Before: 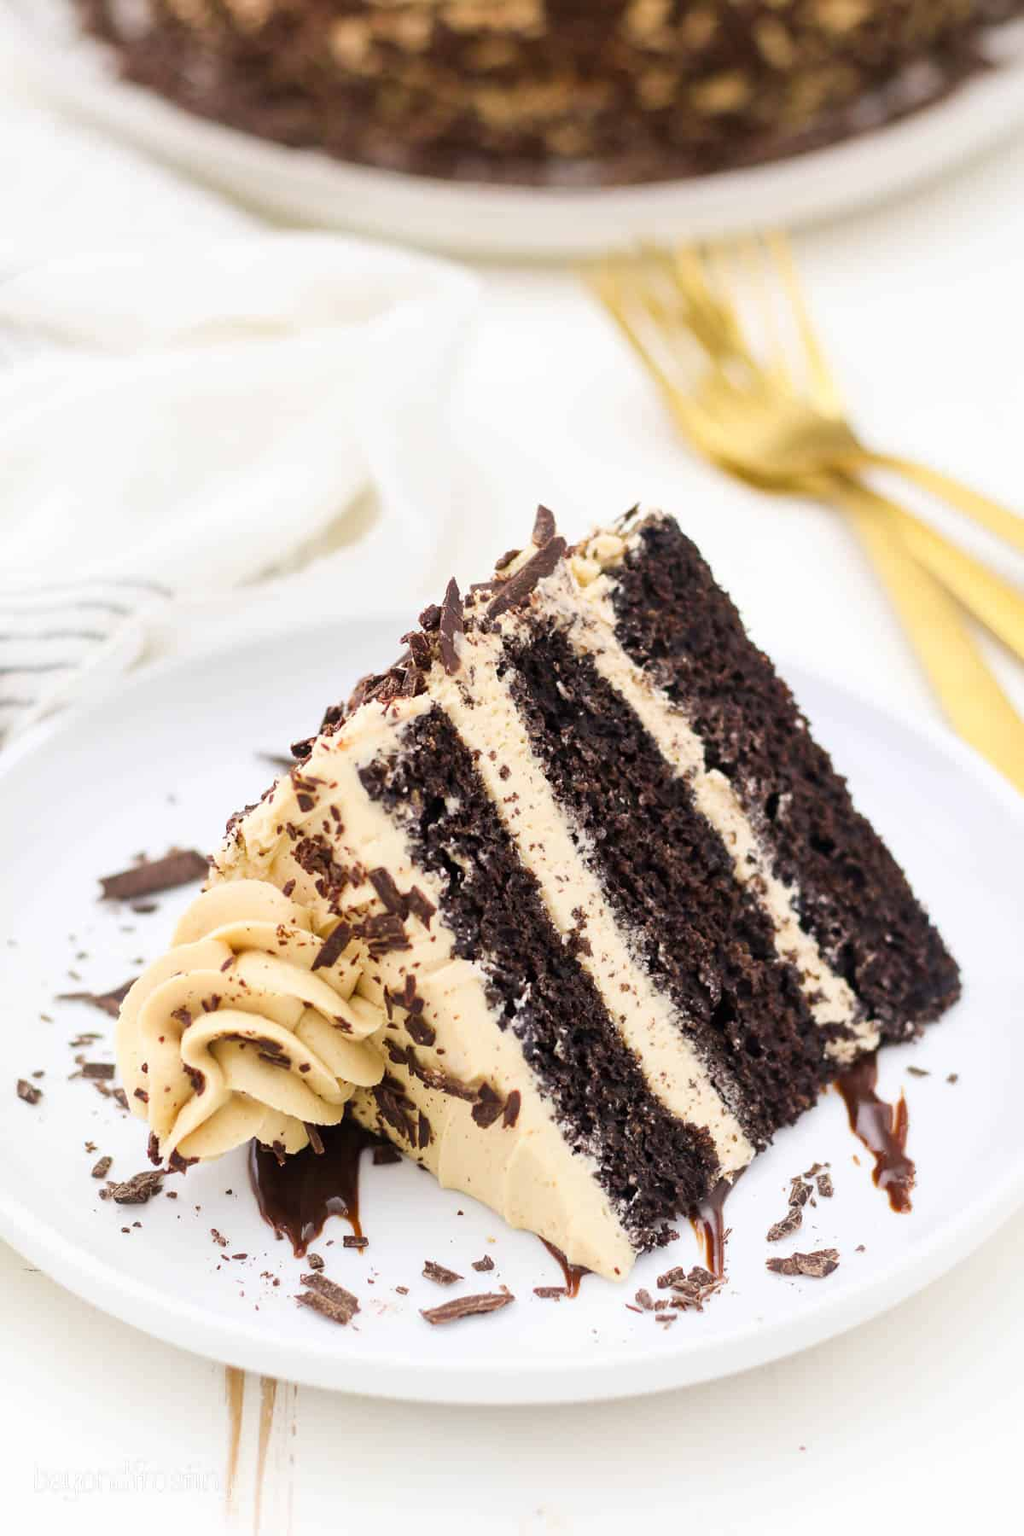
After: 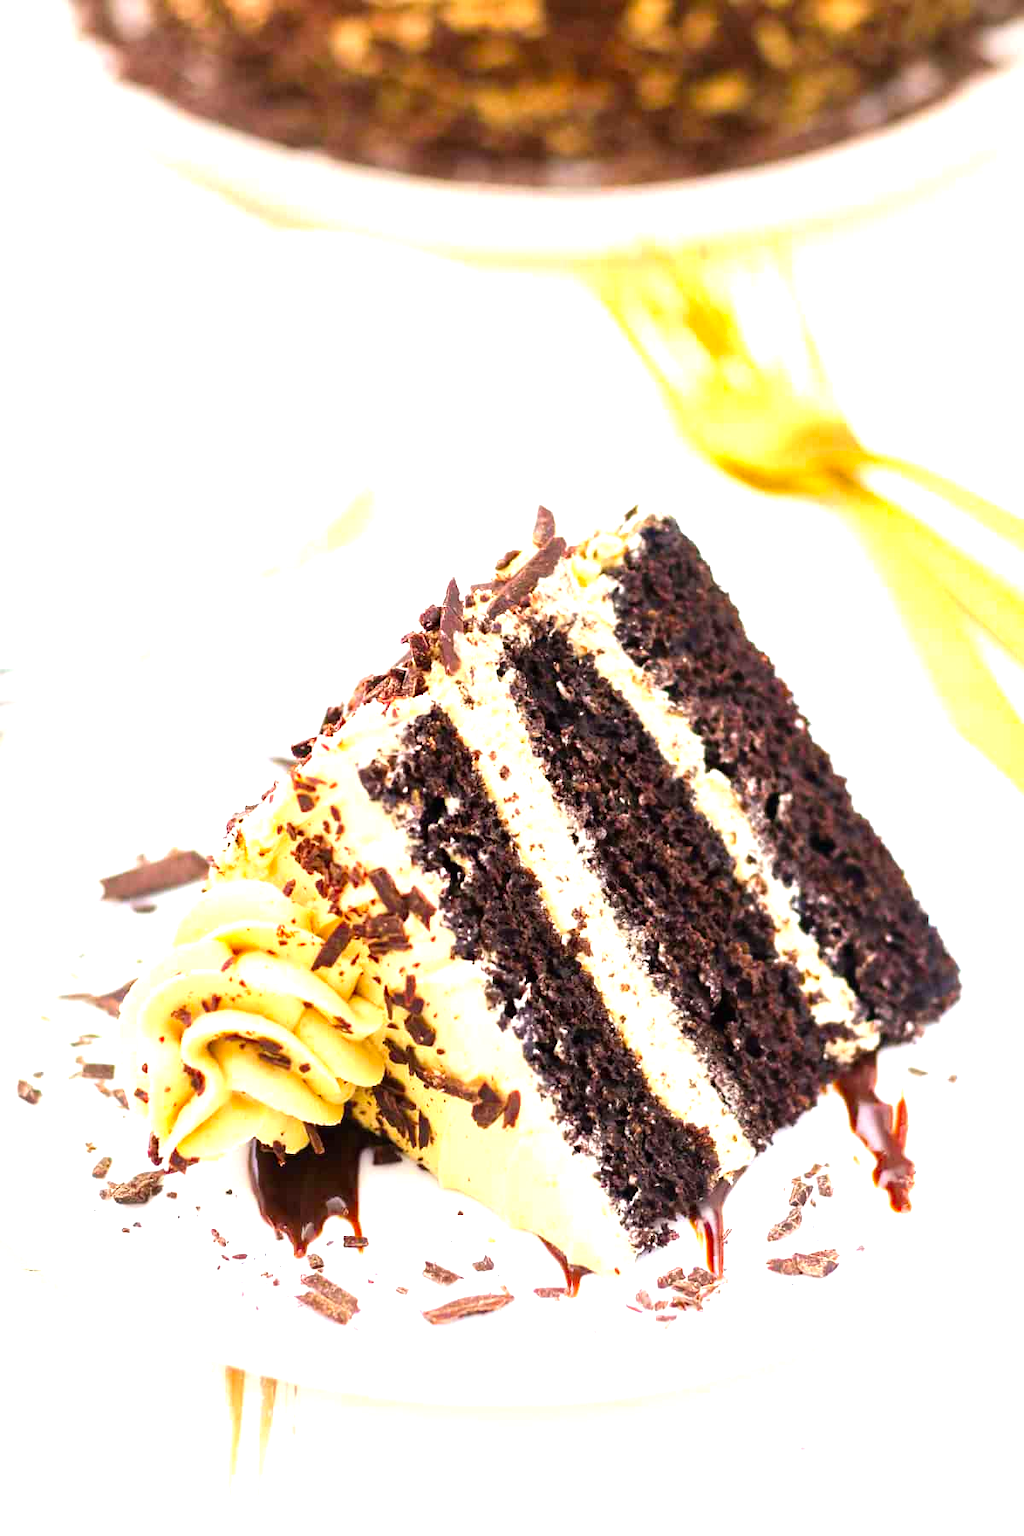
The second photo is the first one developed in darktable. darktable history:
exposure: exposure 0.56 EV, compensate highlight preservation false
contrast brightness saturation: saturation 0.487
tone equalizer: -8 EV -0.386 EV, -7 EV -0.417 EV, -6 EV -0.327 EV, -5 EV -0.207 EV, -3 EV 0.193 EV, -2 EV 0.311 EV, -1 EV 0.406 EV, +0 EV 0.442 EV
